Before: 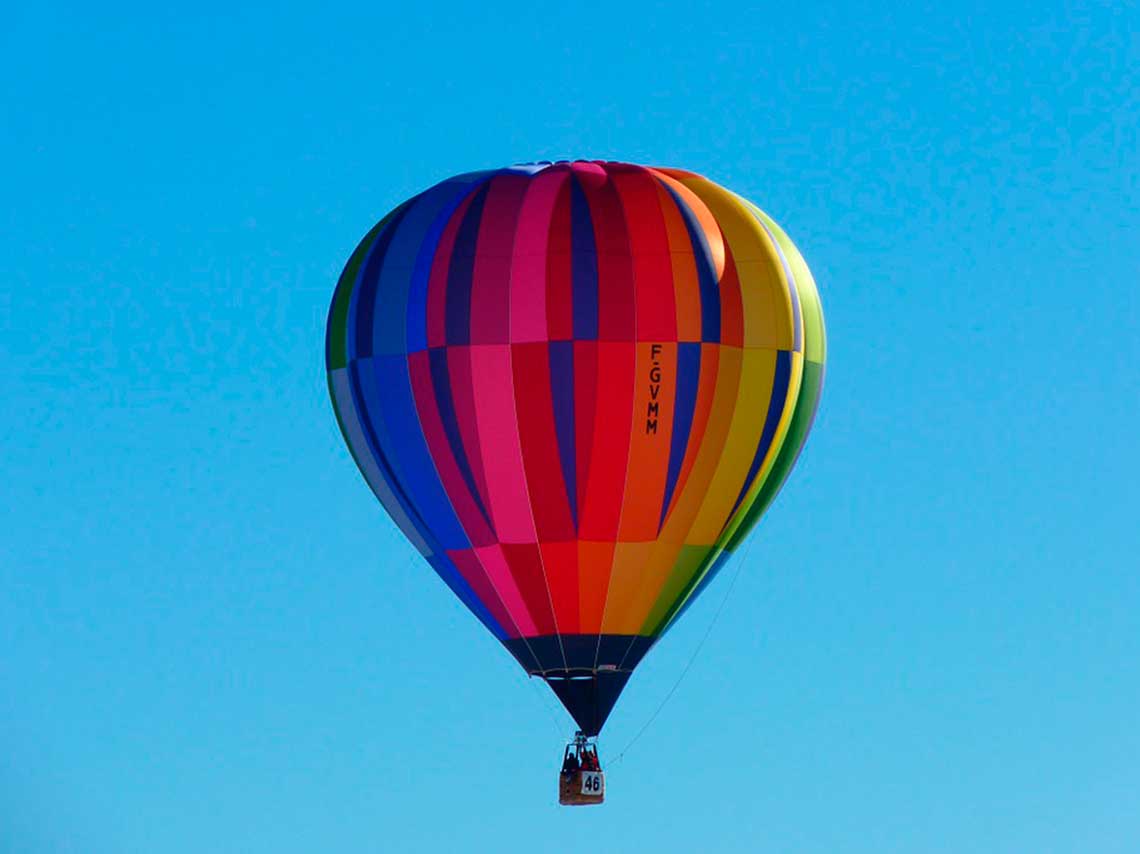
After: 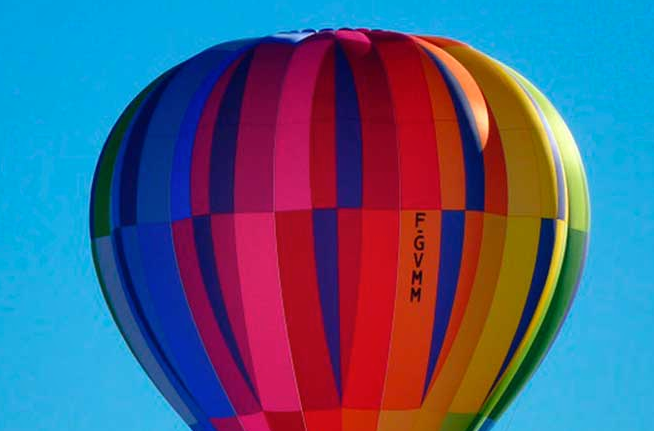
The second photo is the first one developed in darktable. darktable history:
shadows and highlights: soften with gaussian
crop: left 20.757%, top 15.458%, right 21.856%, bottom 33.958%
